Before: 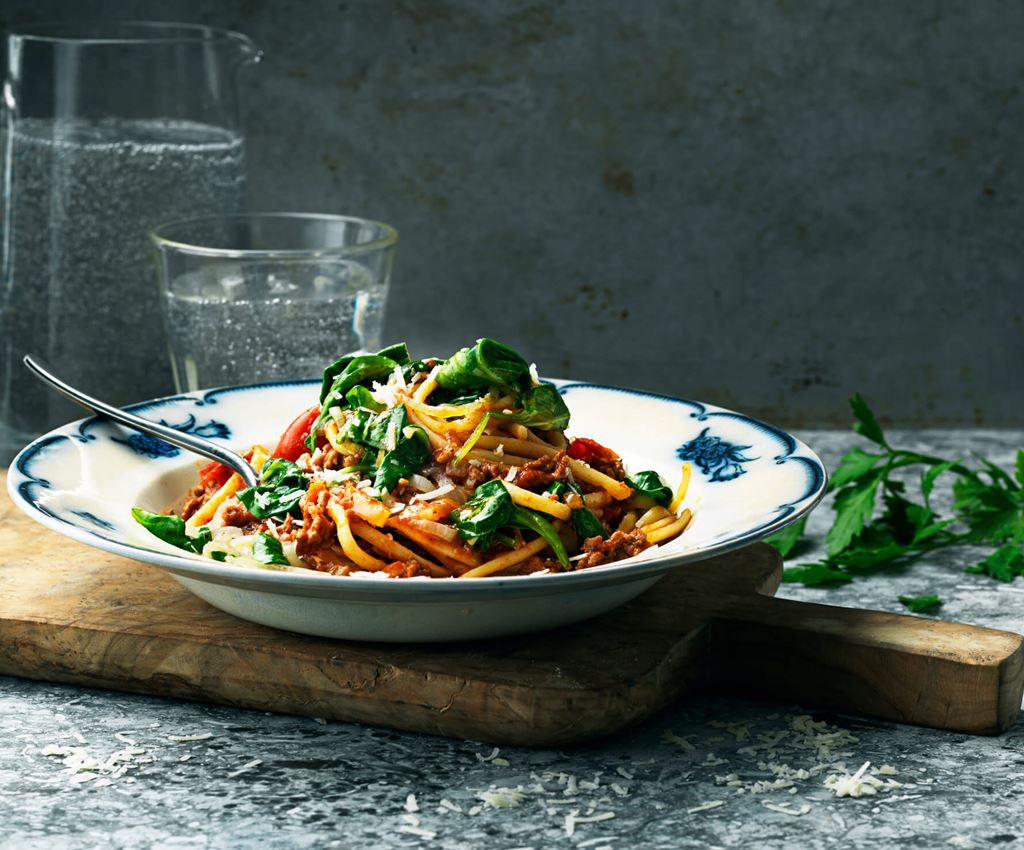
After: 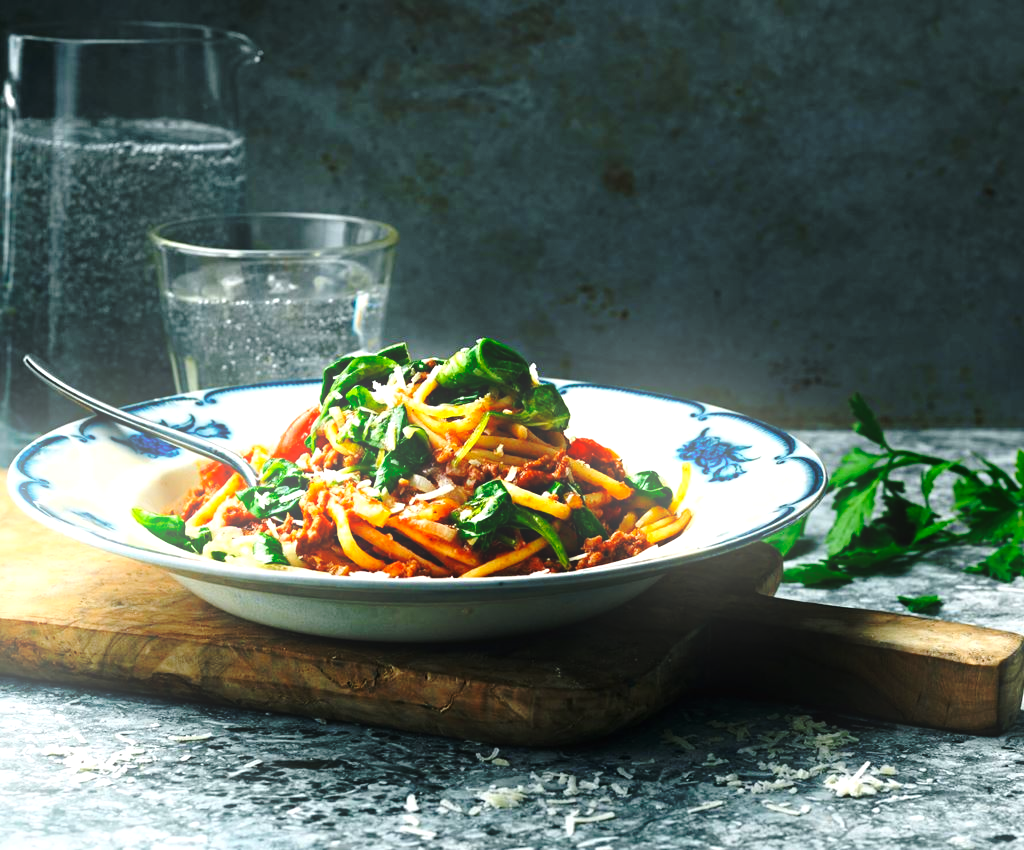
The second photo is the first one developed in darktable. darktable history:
bloom: size 15%, threshold 97%, strength 7%
exposure: exposure 0.515 EV, compensate highlight preservation false
base curve: curves: ch0 [(0, 0) (0.073, 0.04) (0.157, 0.139) (0.492, 0.492) (0.758, 0.758) (1, 1)], preserve colors none
